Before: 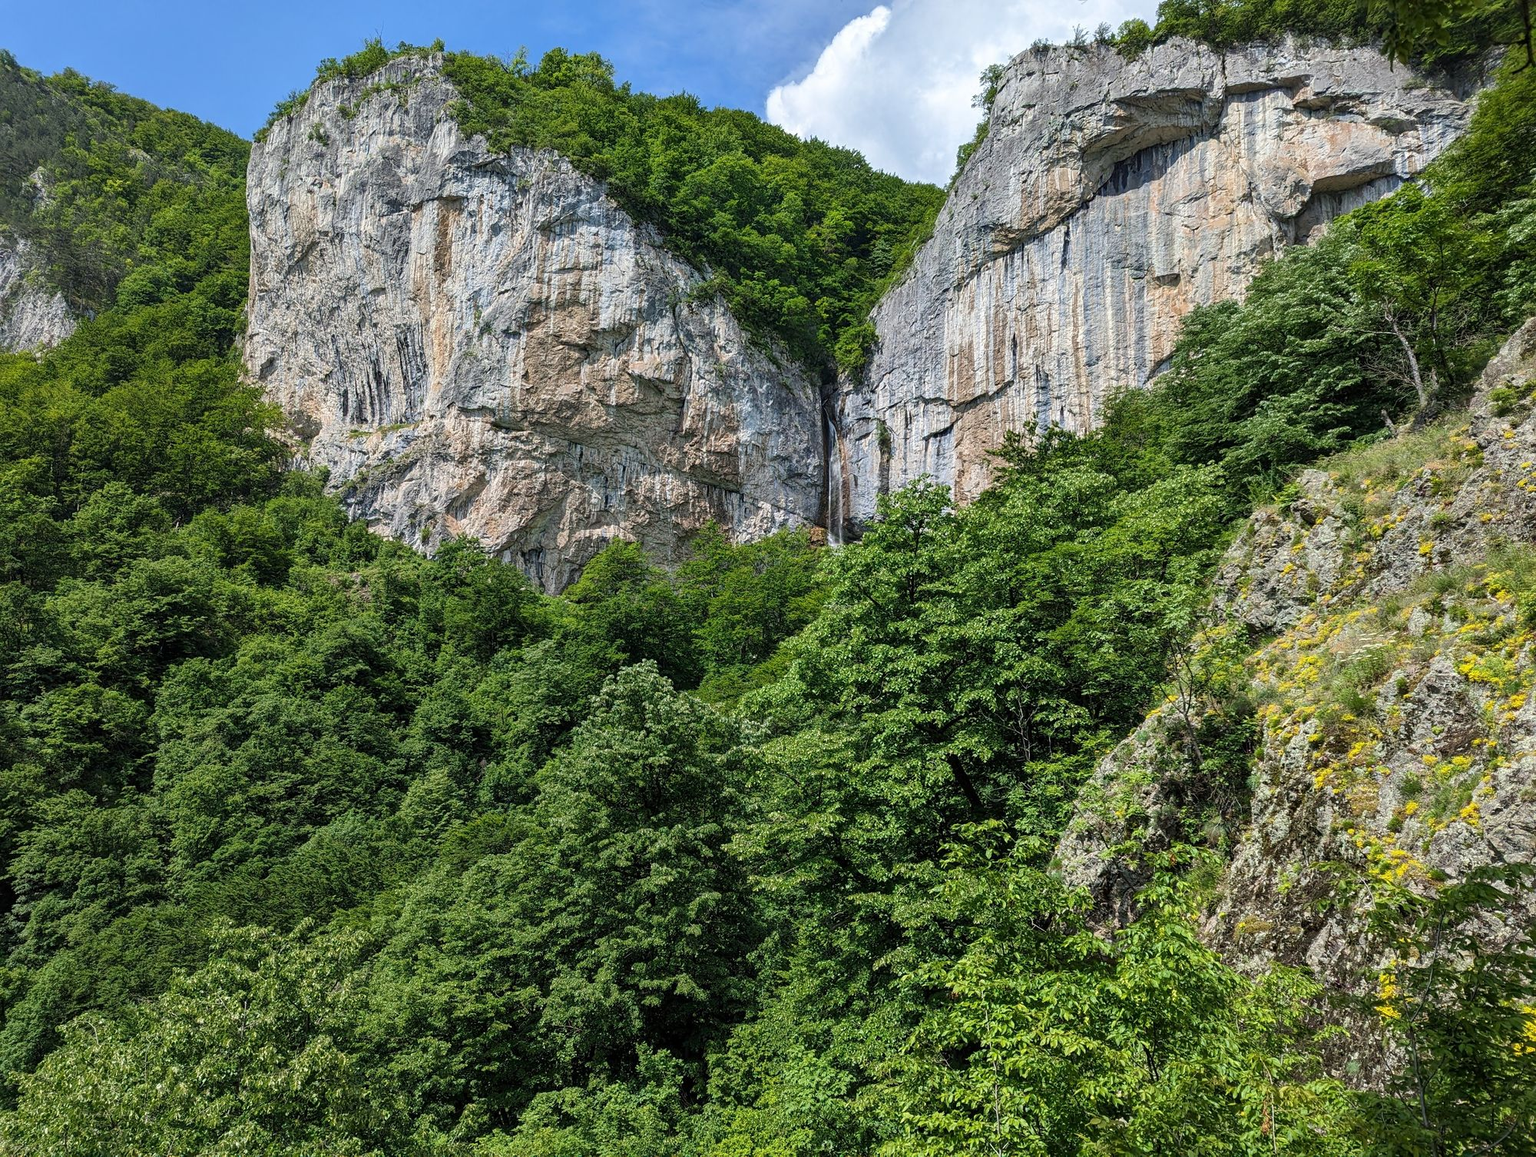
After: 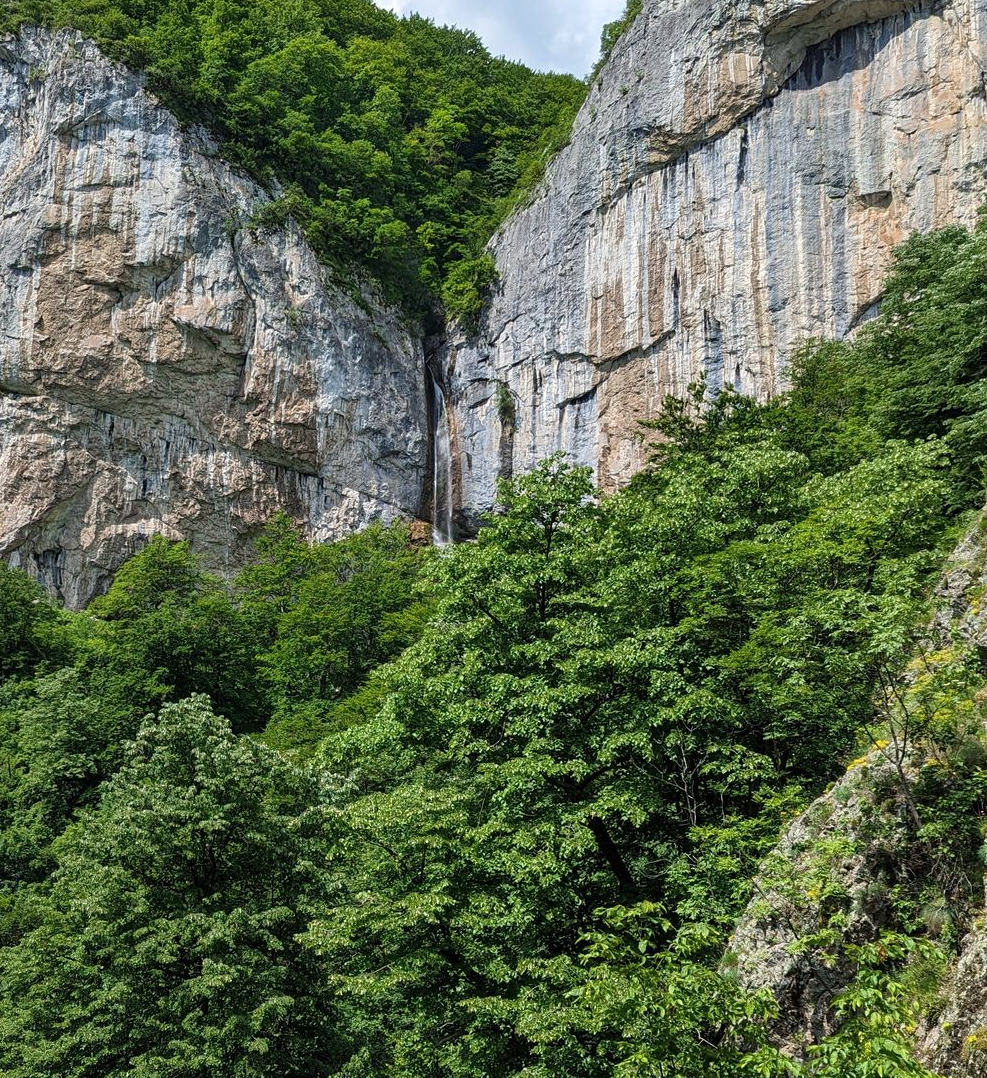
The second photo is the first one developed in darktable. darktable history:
crop: left 32.276%, top 10.986%, right 18.357%, bottom 17.387%
